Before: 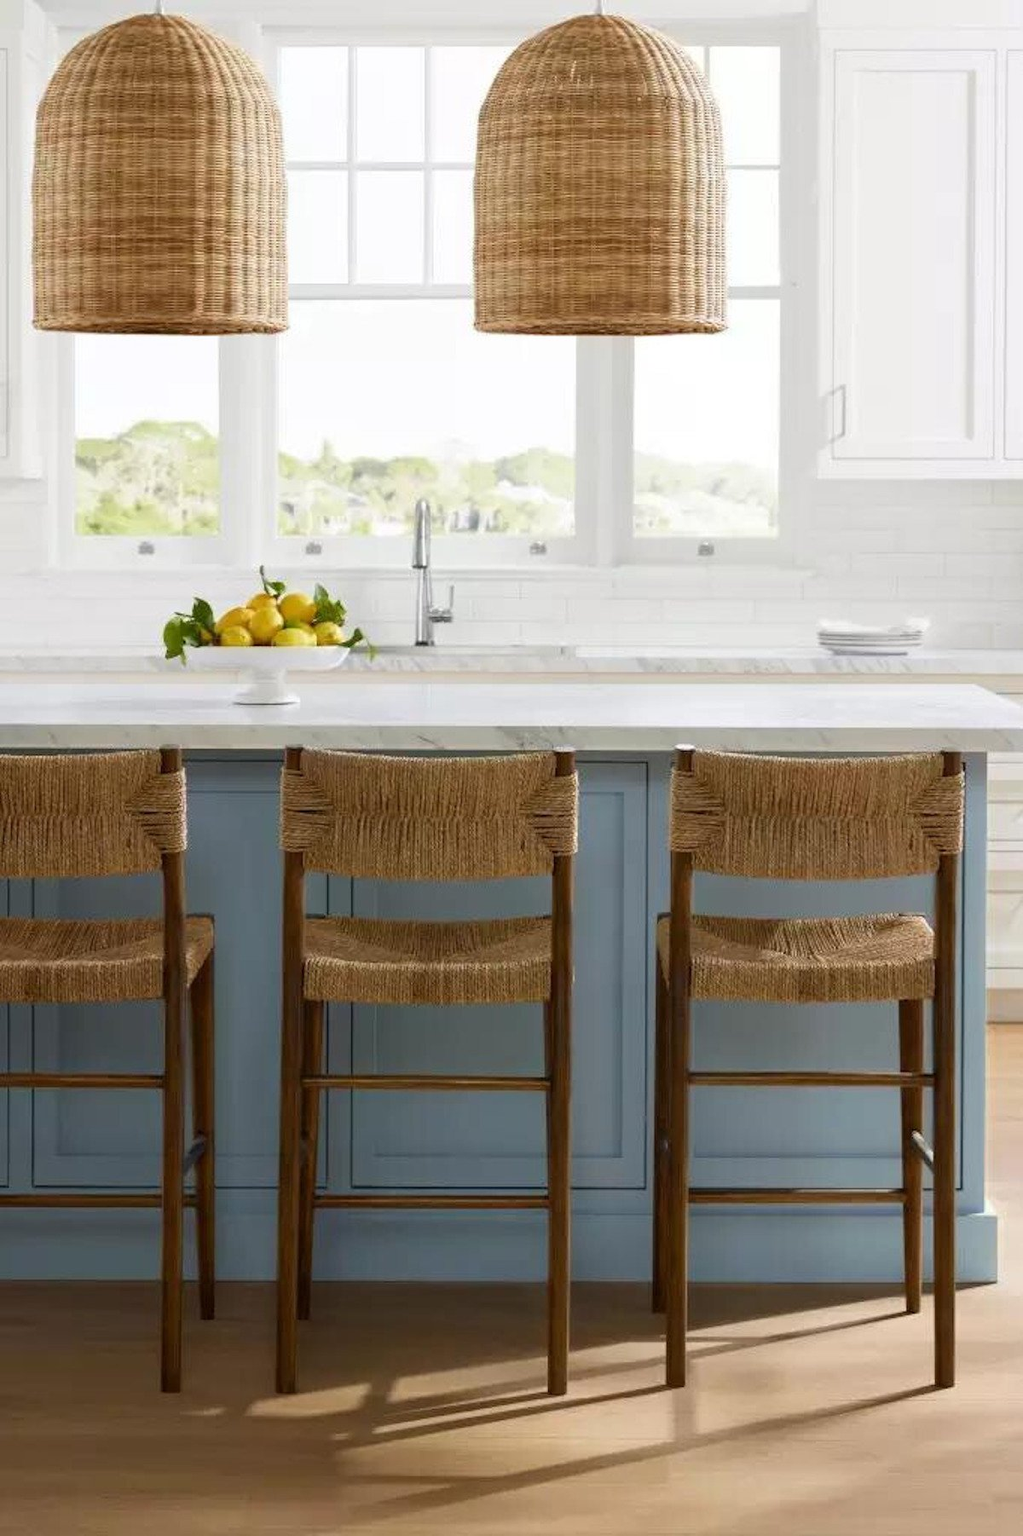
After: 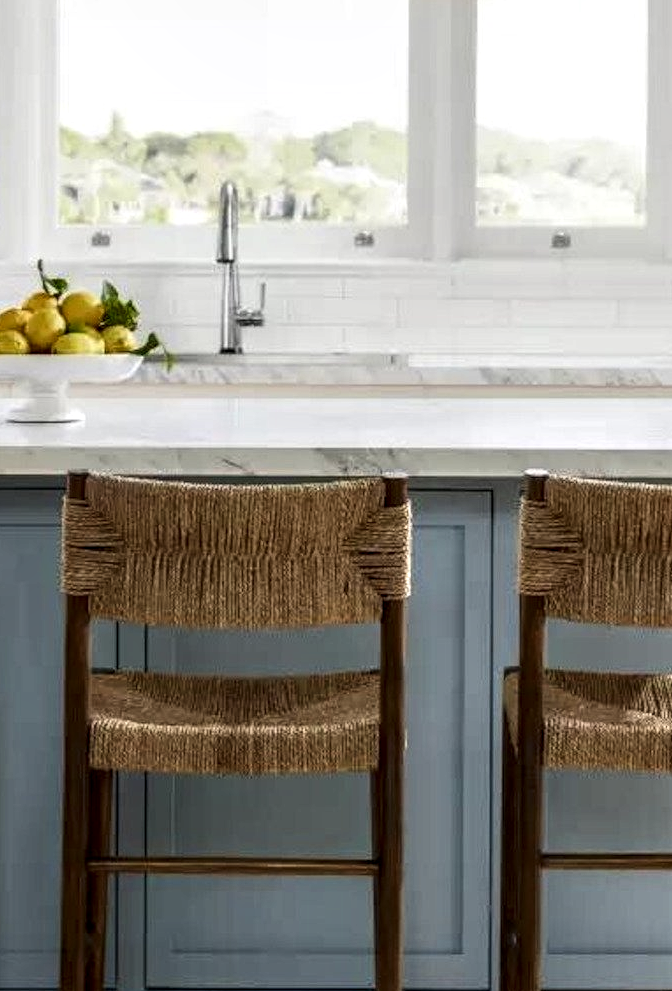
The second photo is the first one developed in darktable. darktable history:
contrast brightness saturation: contrast 0.14
exposure: black level correction -0.014, exposure -0.193 EV, compensate exposure bias true, compensate highlight preservation false
crop and rotate: left 22.289%, top 22.473%, right 21.645%, bottom 22.504%
local contrast: highlights 5%, shadows 2%, detail 181%
